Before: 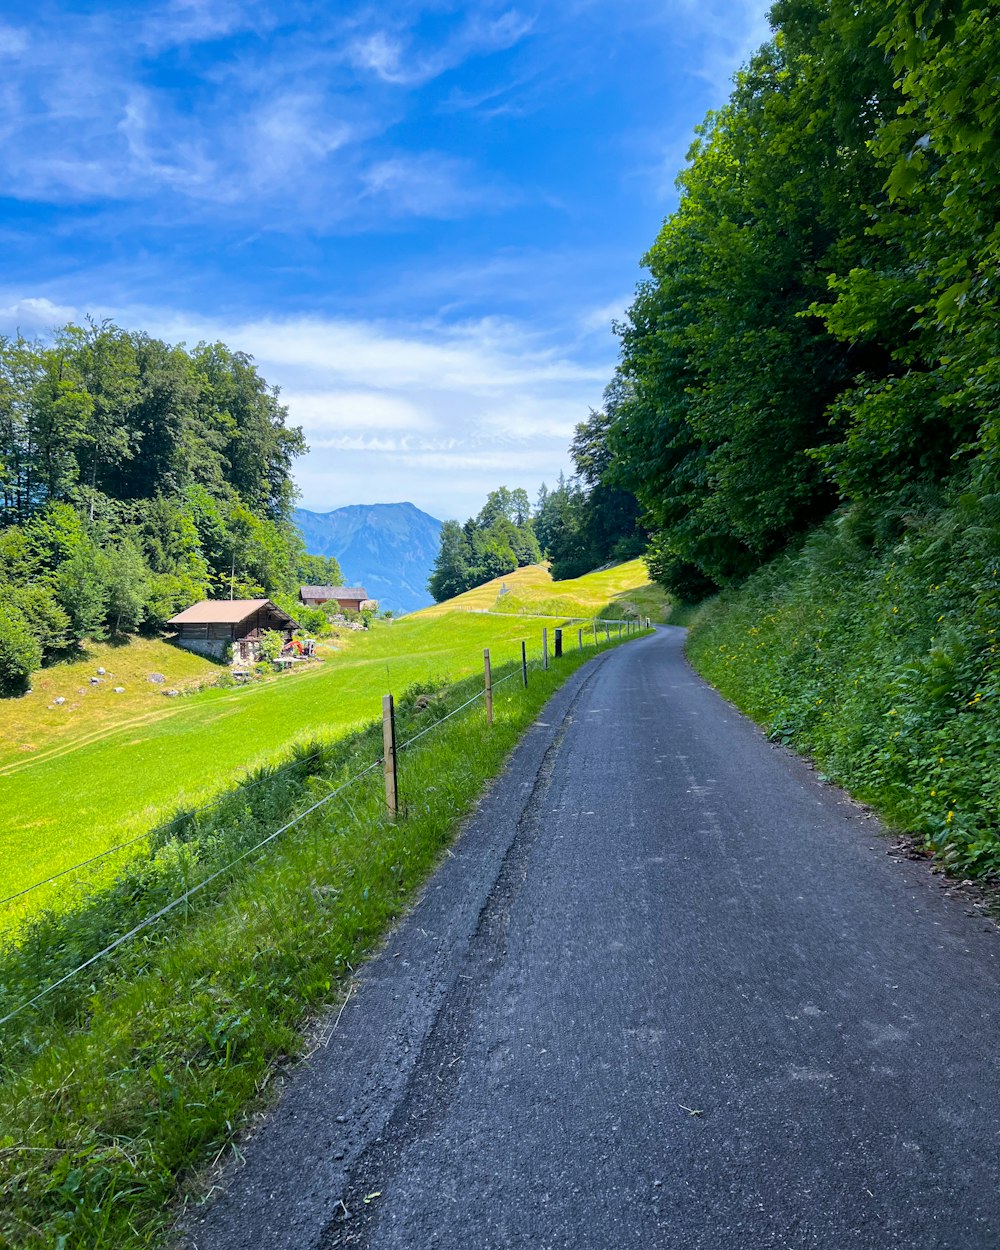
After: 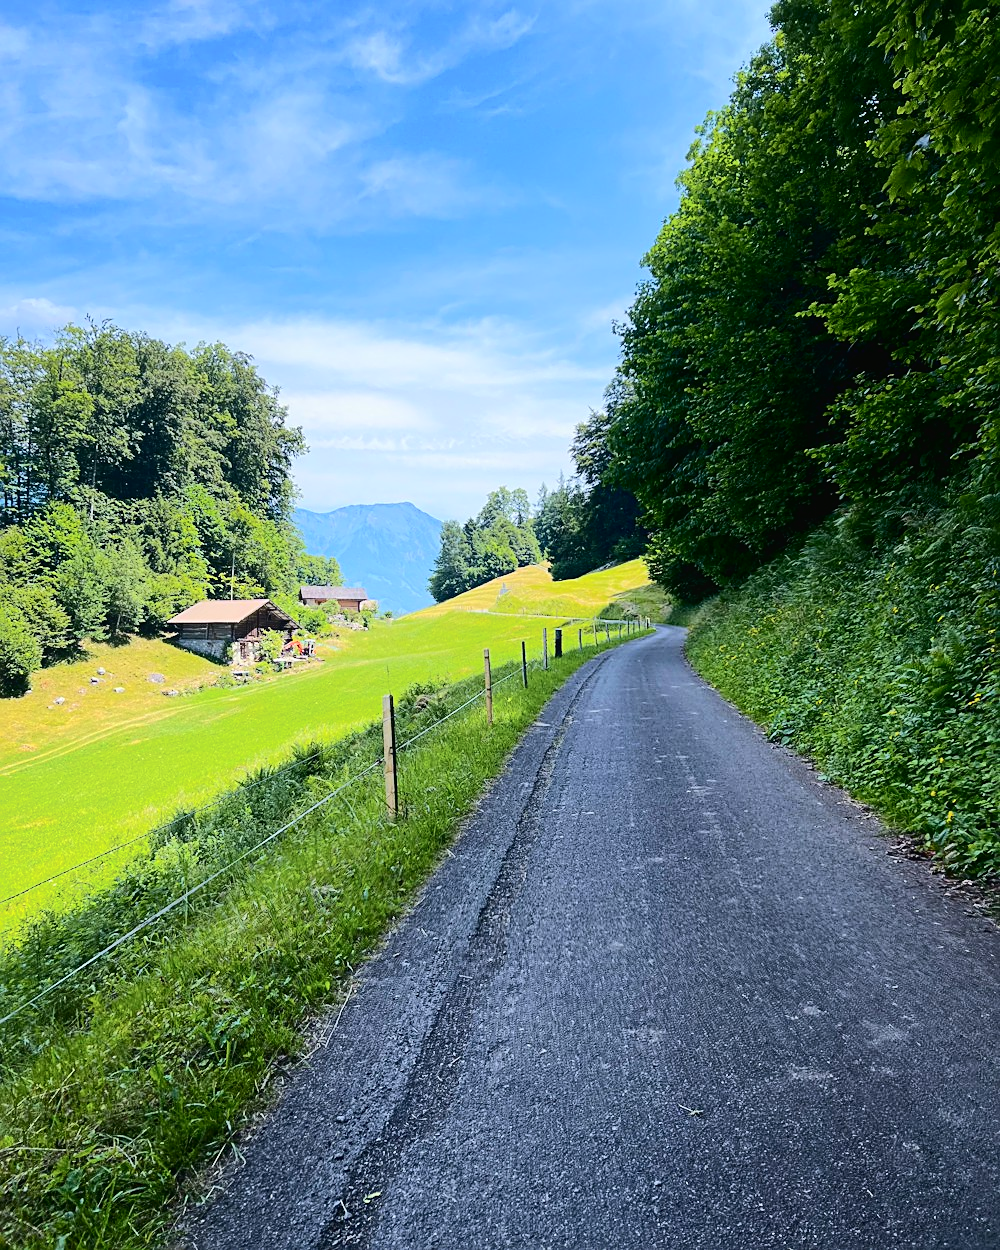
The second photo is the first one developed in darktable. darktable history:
contrast equalizer: y [[0.46, 0.454, 0.451, 0.451, 0.455, 0.46], [0.5 ×6], [0.5 ×6], [0 ×6], [0 ×6]]
sharpen: on, module defaults
tone curve: curves: ch0 [(0, 0) (0.003, 0.017) (0.011, 0.017) (0.025, 0.017) (0.044, 0.019) (0.069, 0.03) (0.1, 0.046) (0.136, 0.066) (0.177, 0.104) (0.224, 0.151) (0.277, 0.231) (0.335, 0.321) (0.399, 0.454) (0.468, 0.567) (0.543, 0.674) (0.623, 0.763) (0.709, 0.82) (0.801, 0.872) (0.898, 0.934) (1, 1)], color space Lab, independent channels, preserve colors none
tone equalizer: edges refinement/feathering 500, mask exposure compensation -1.57 EV, preserve details no
